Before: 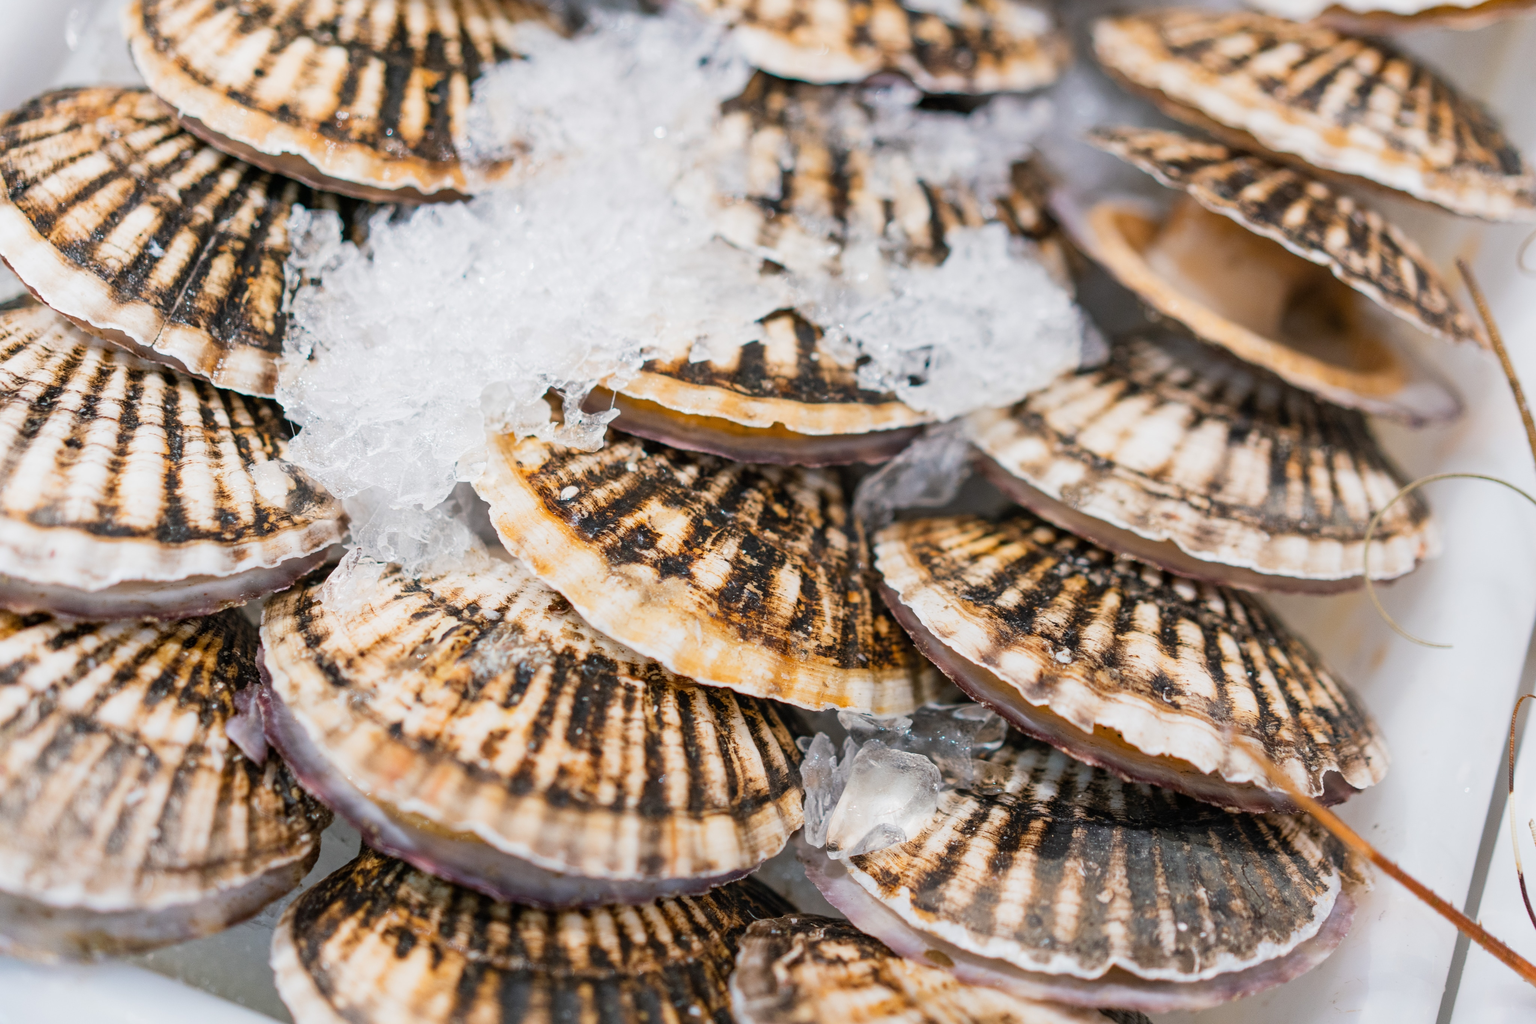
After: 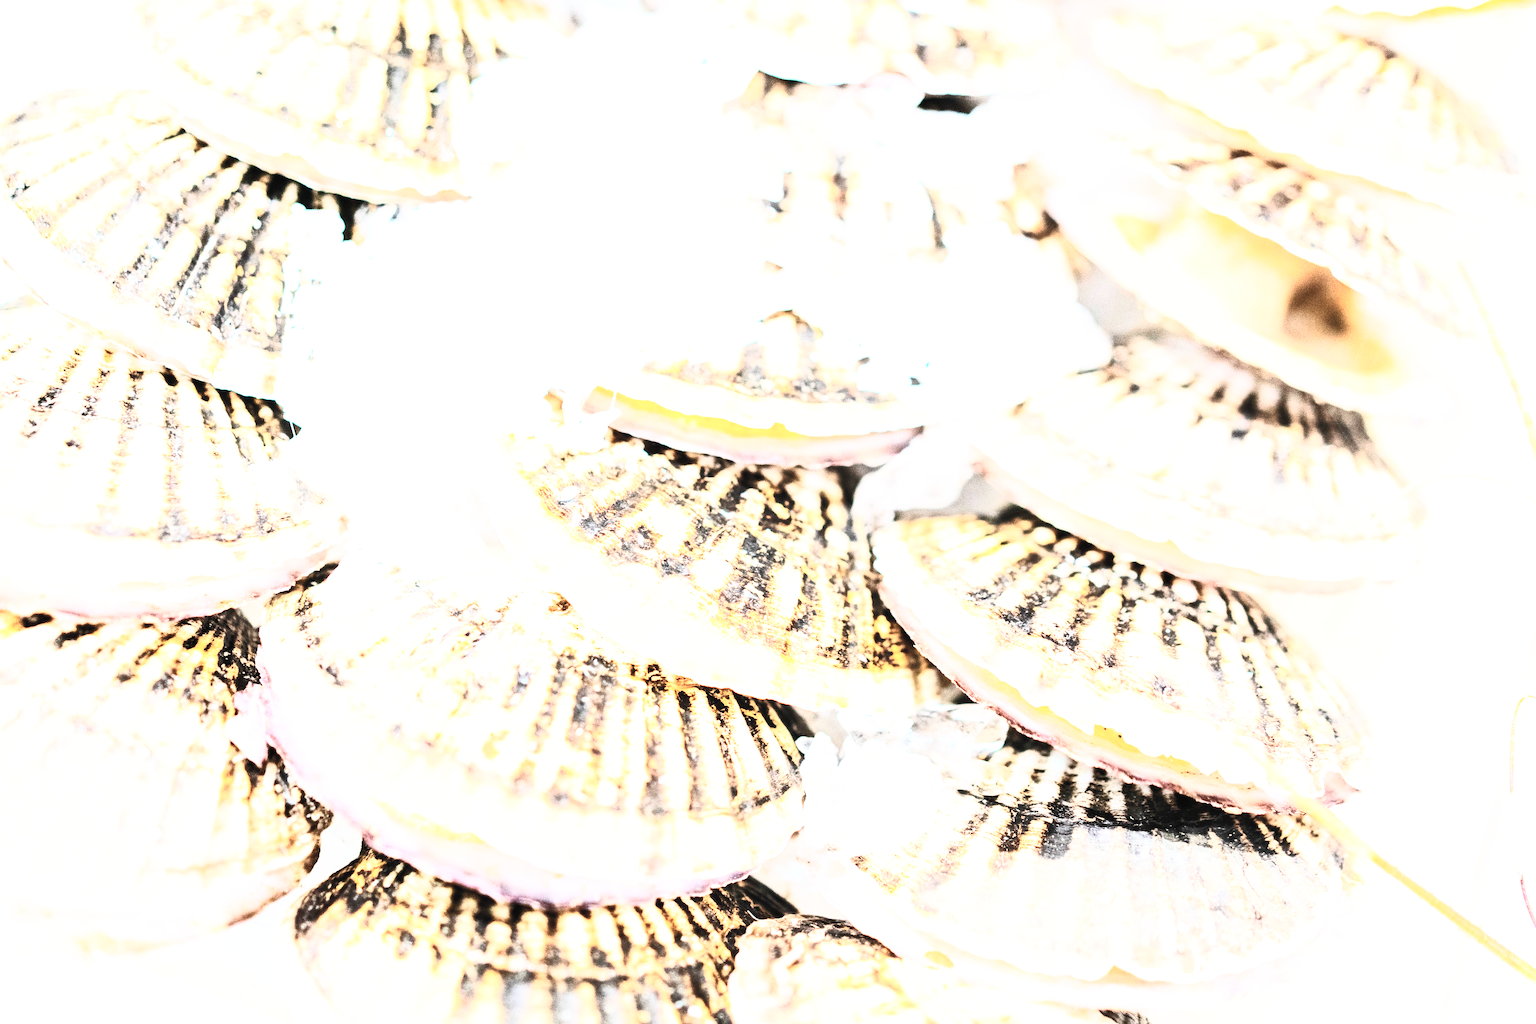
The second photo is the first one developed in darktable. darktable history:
contrast brightness saturation: contrast 0.587, brightness 0.57, saturation -0.341
base curve: curves: ch0 [(0, 0) (0.007, 0.004) (0.027, 0.03) (0.046, 0.07) (0.207, 0.54) (0.442, 0.872) (0.673, 0.972) (1, 1)], preserve colors none
exposure: black level correction 0.001, exposure 1.639 EV, compensate exposure bias true, compensate highlight preservation false
